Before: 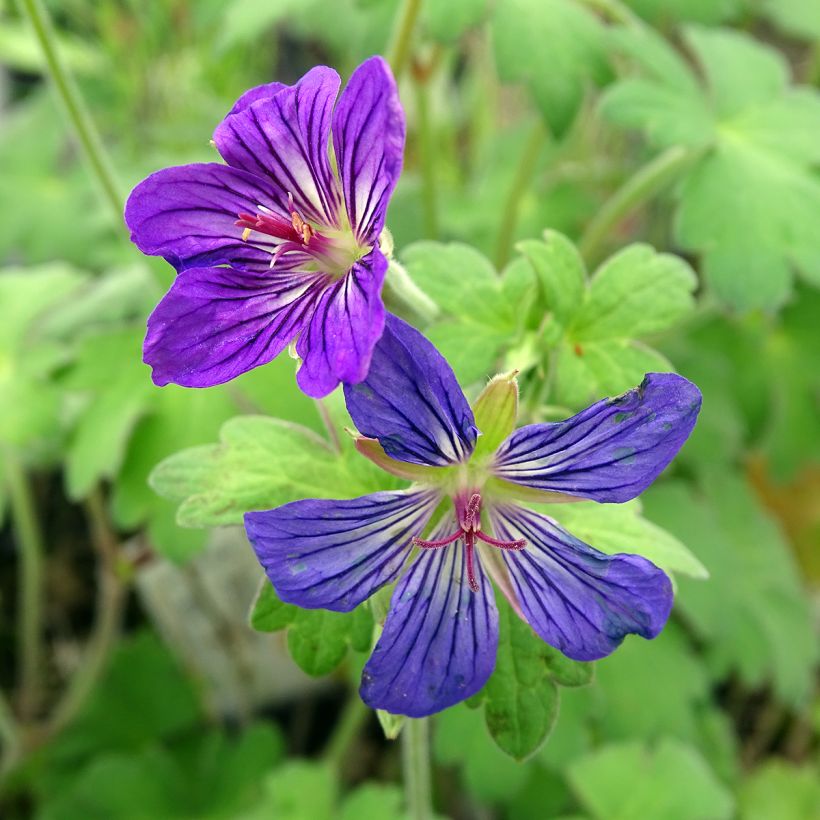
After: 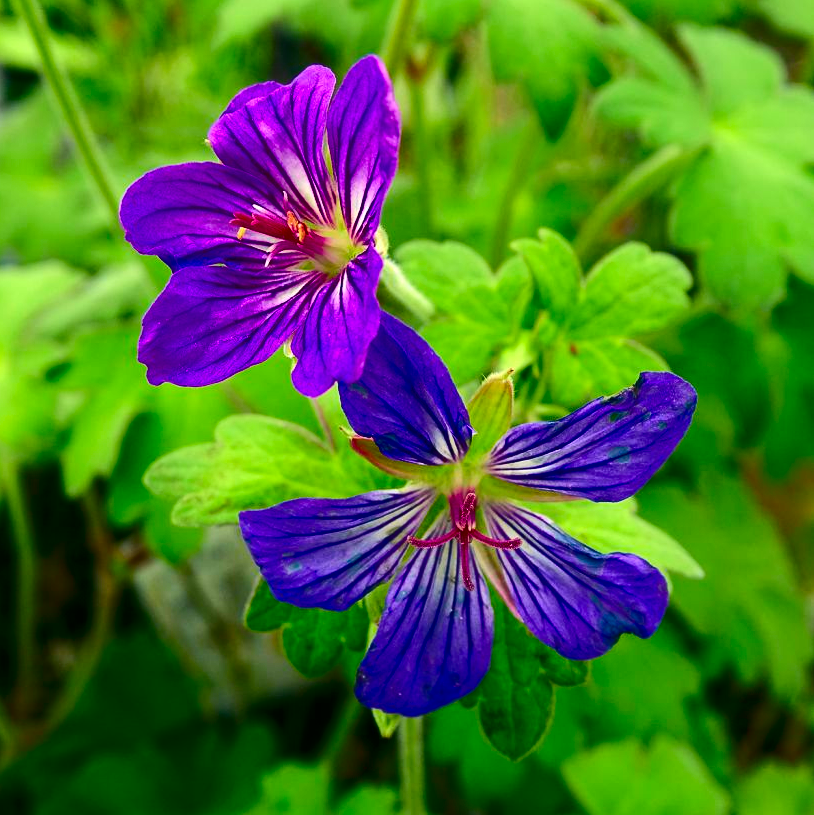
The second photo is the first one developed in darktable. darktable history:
tone curve: curves: ch0 [(0, 0) (0.126, 0.086) (0.338, 0.307) (0.494, 0.531) (0.703, 0.762) (1, 1)]; ch1 [(0, 0) (0.346, 0.324) (0.45, 0.426) (0.5, 0.5) (0.522, 0.517) (0.55, 0.578) (1, 1)]; ch2 [(0, 0) (0.44, 0.424) (0.501, 0.499) (0.554, 0.554) (0.622, 0.667) (0.707, 0.746) (1, 1)], color space Lab, independent channels, preserve colors none
crop and rotate: left 0.669%, top 0.21%, bottom 0.346%
contrast brightness saturation: brightness -0.245, saturation 0.2
color correction: highlights a* 0.965, highlights b* 2.8, saturation 1.09
